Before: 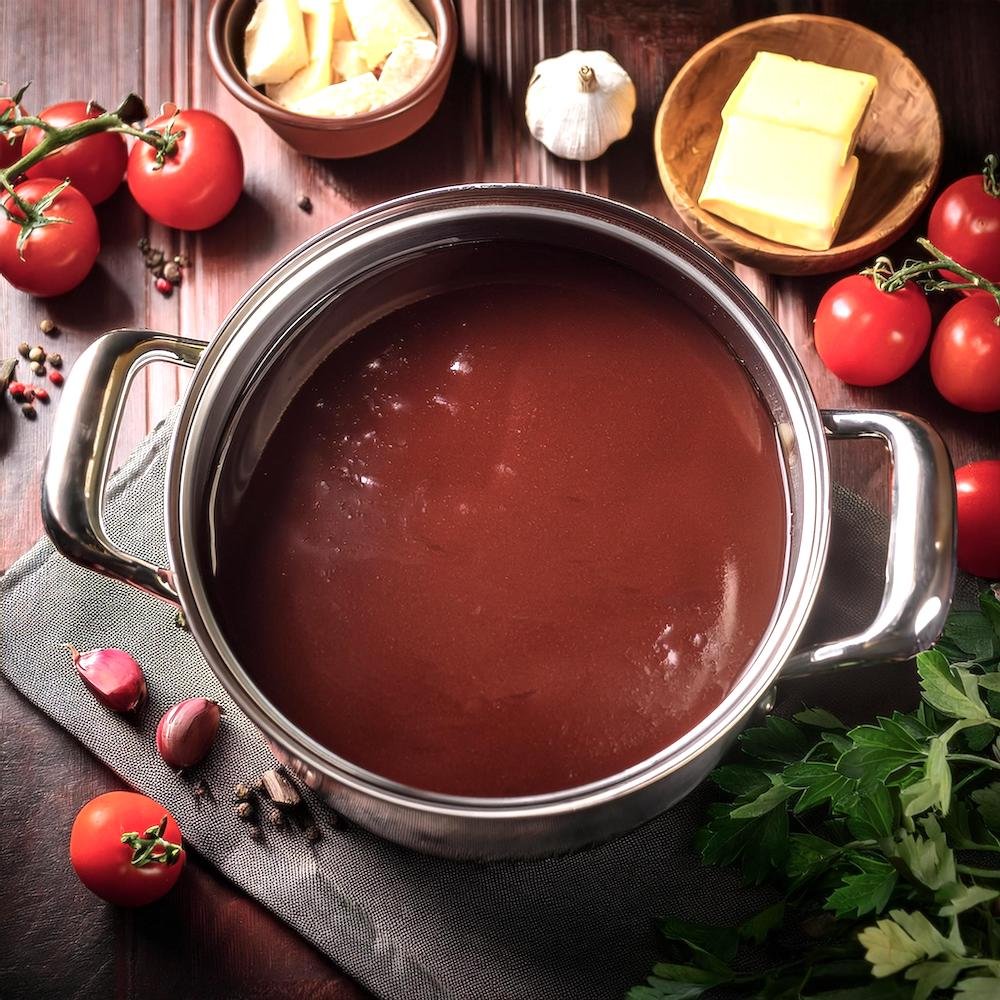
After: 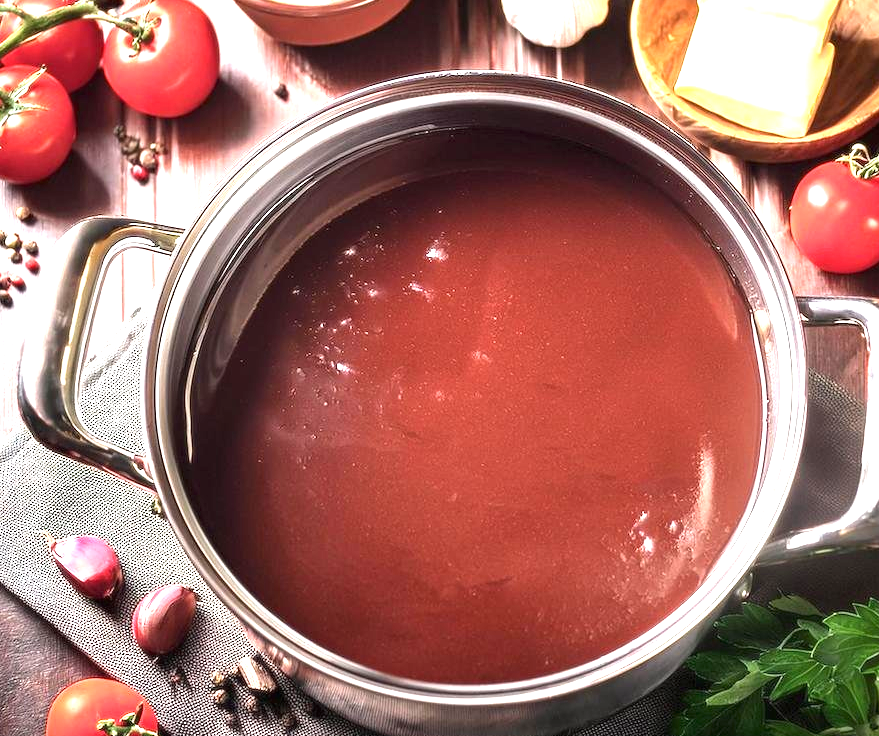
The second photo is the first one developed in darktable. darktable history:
crop and rotate: left 2.425%, top 11.305%, right 9.6%, bottom 15.08%
exposure: black level correction 0, exposure 1.3 EV, compensate exposure bias true, compensate highlight preservation false
